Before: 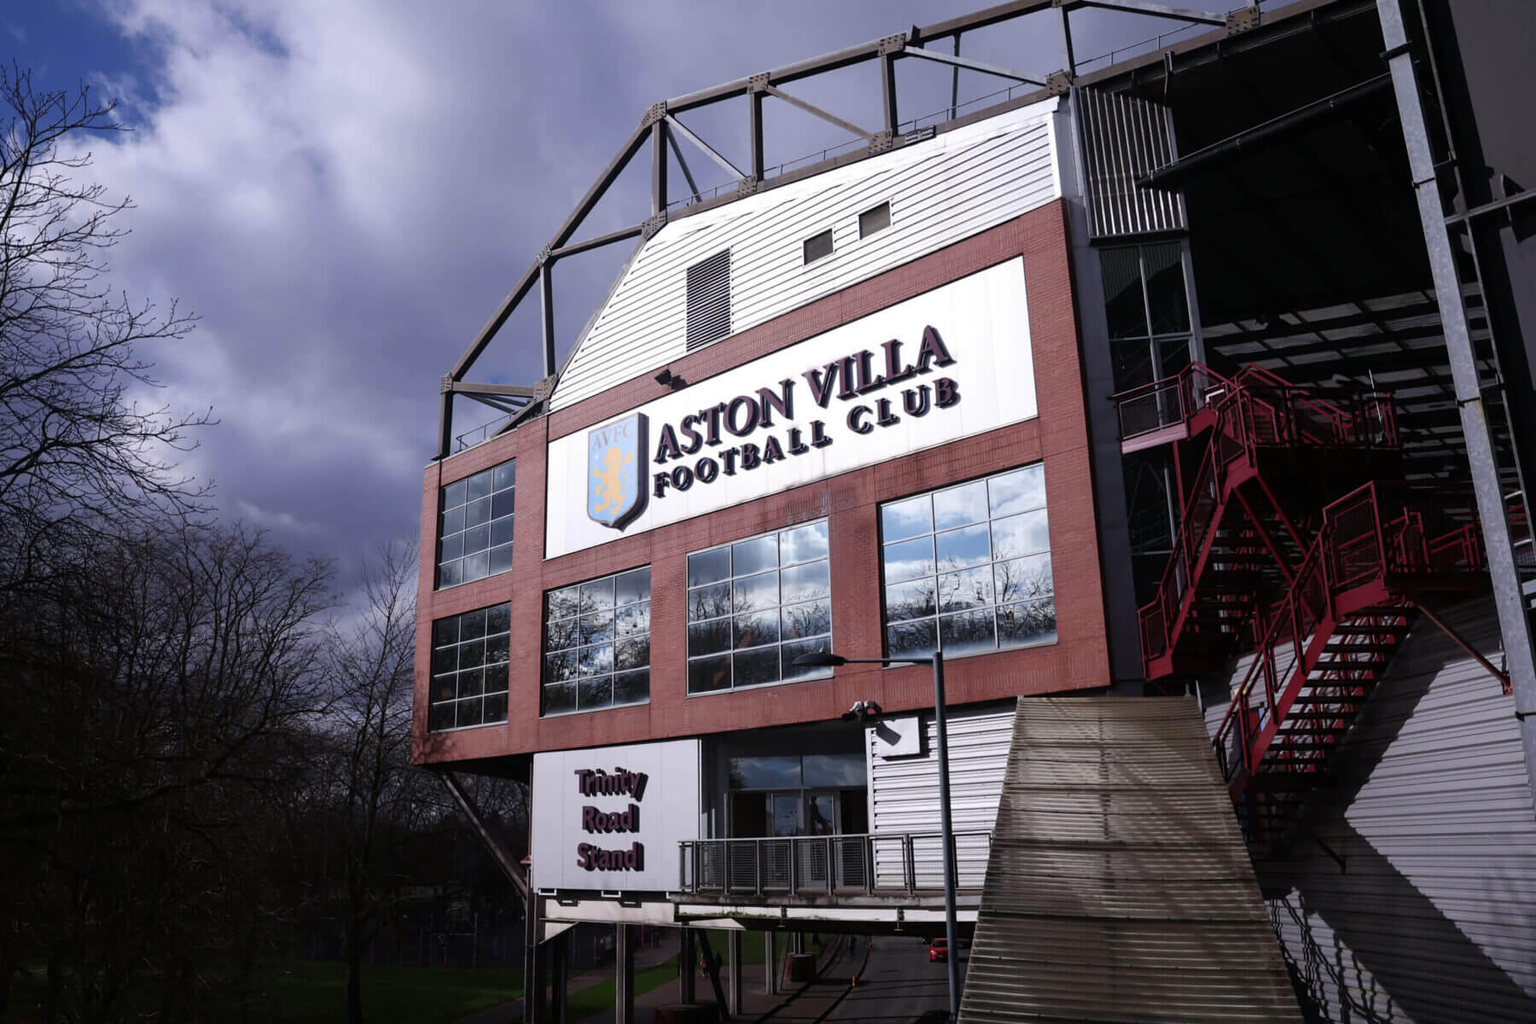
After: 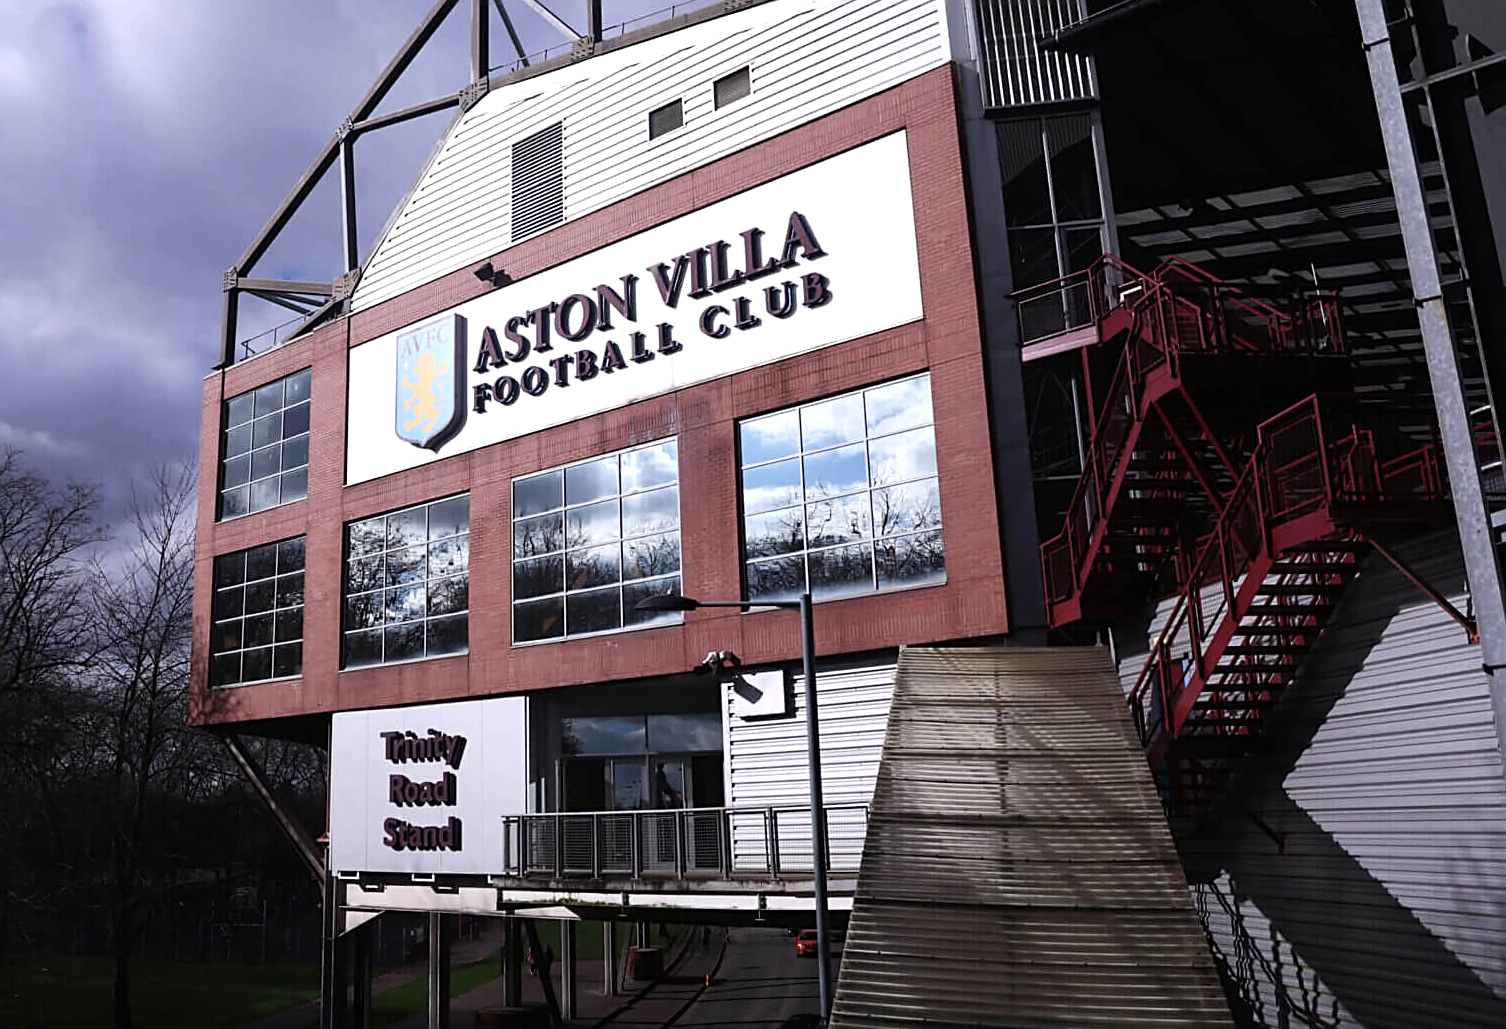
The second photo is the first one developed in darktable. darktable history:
tone equalizer: -8 EV -0.417 EV, -7 EV -0.389 EV, -6 EV -0.333 EV, -5 EV -0.222 EV, -3 EV 0.222 EV, -2 EV 0.333 EV, -1 EV 0.389 EV, +0 EV 0.417 EV, edges refinement/feathering 500, mask exposure compensation -1.57 EV, preserve details no
contrast brightness saturation: contrast 0.05, brightness 0.06, saturation 0.01
sharpen: on, module defaults
crop: left 16.315%, top 14.246%
